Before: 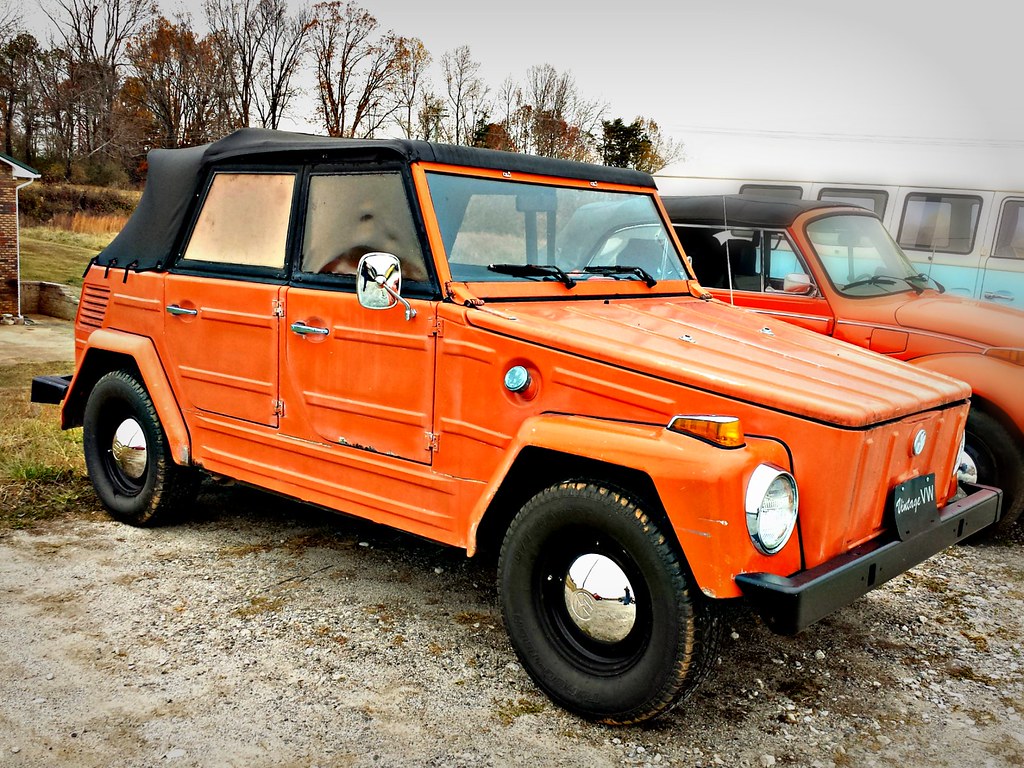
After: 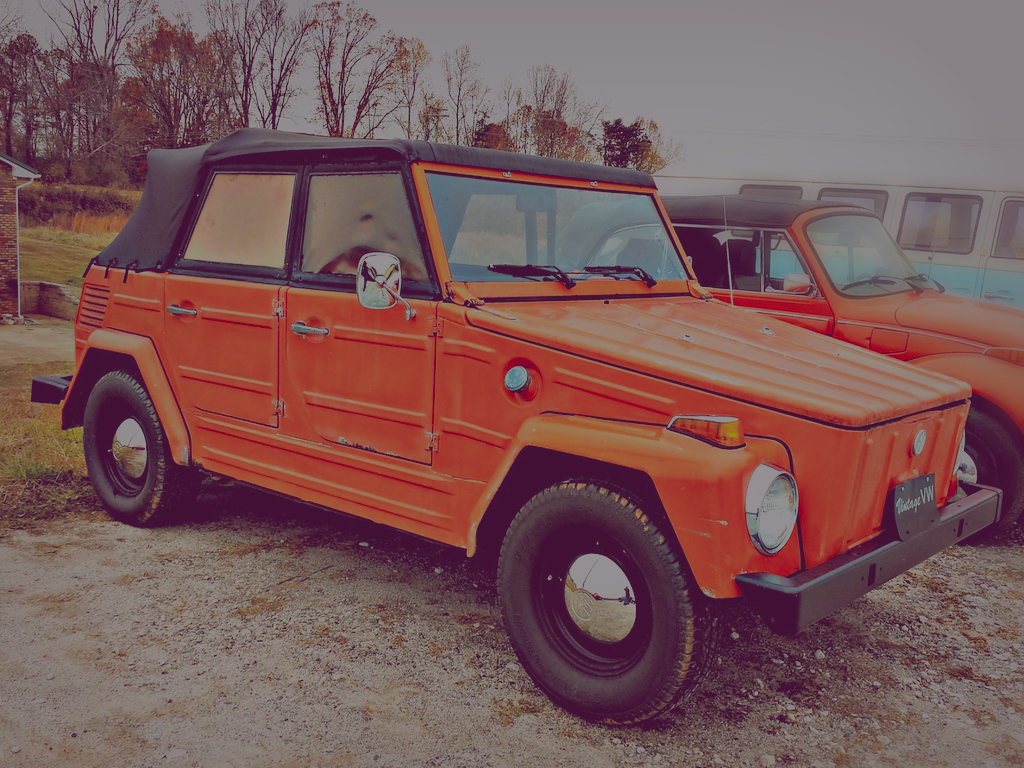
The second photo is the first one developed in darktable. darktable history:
exposure: black level correction -0.017, exposure -1.034 EV, compensate highlight preservation false
filmic rgb: black relative exposure -13.95 EV, white relative exposure 7.97 EV, threshold 2.95 EV, hardness 3.74, latitude 49.3%, contrast 0.506, iterations of high-quality reconstruction 0, enable highlight reconstruction true
tone equalizer: mask exposure compensation -0.495 EV
color balance rgb: highlights gain › chroma 0.178%, highlights gain › hue 330.36°, global offset › chroma 0.286%, global offset › hue 319.82°, perceptual saturation grading › global saturation 25.059%
color correction: highlights b* -0.06
